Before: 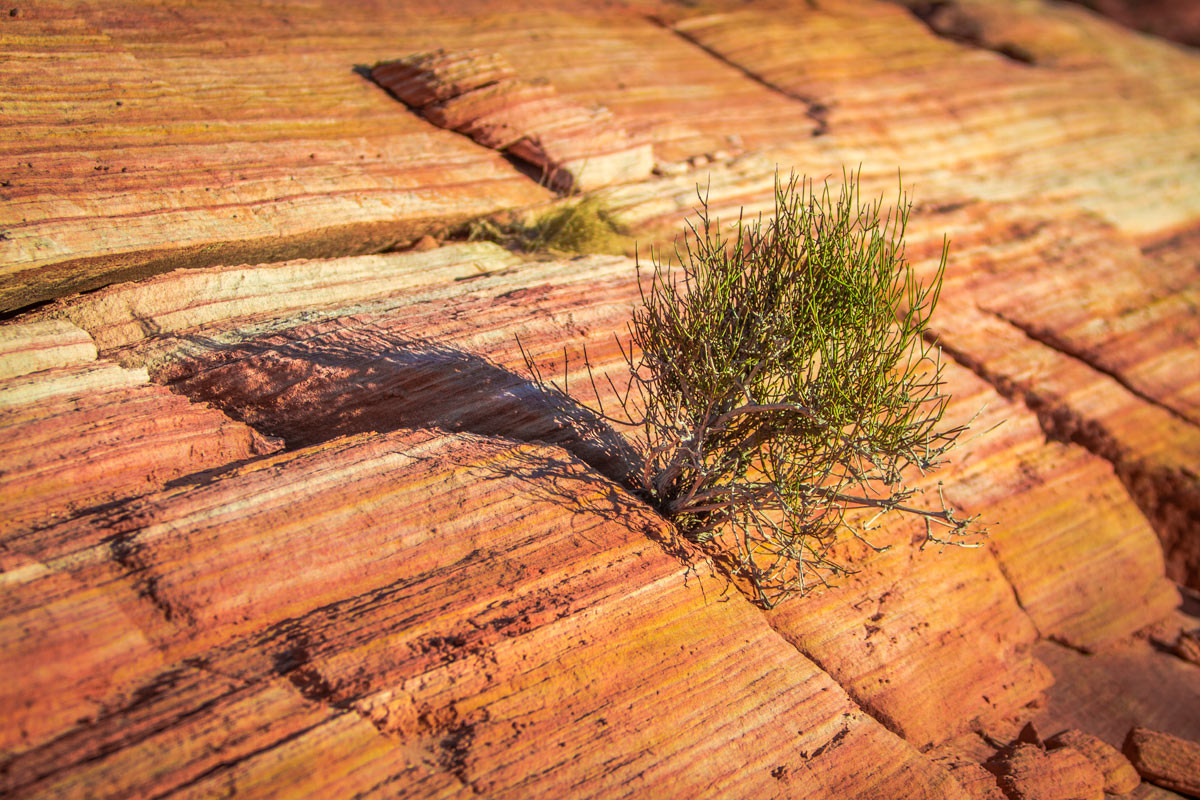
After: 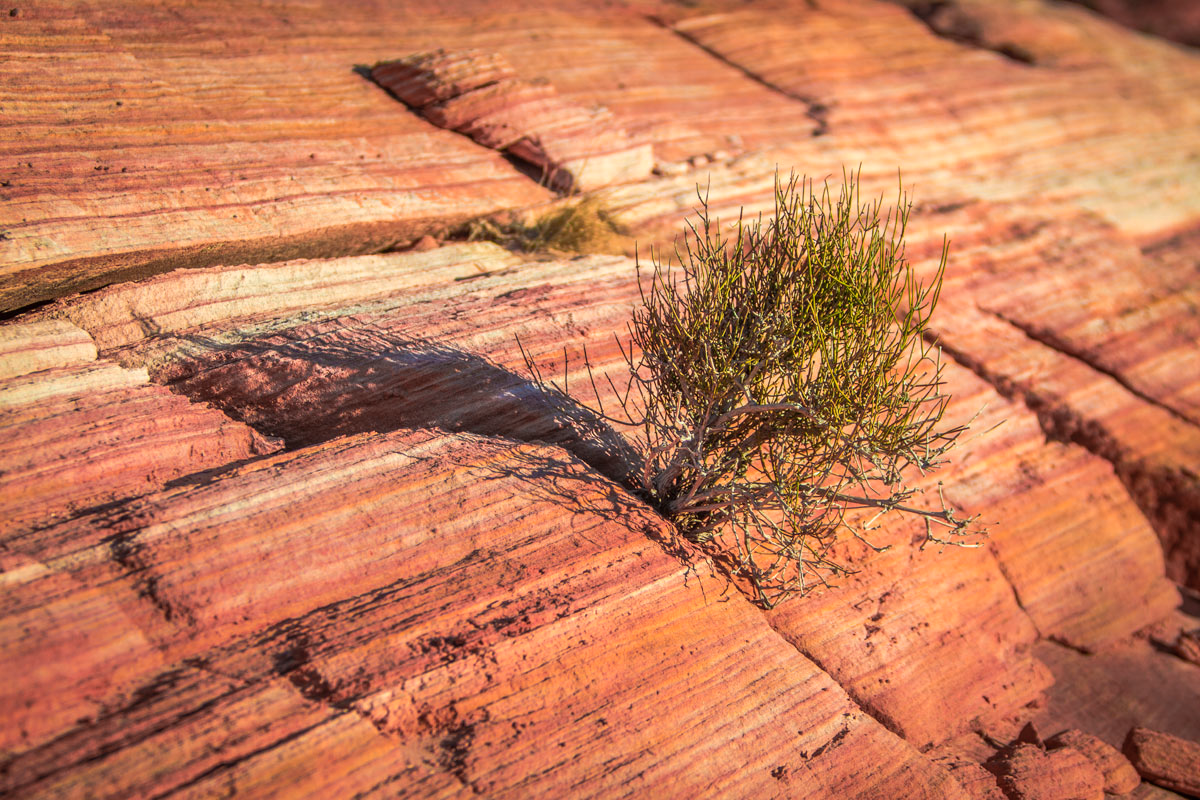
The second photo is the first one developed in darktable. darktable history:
color zones: curves: ch1 [(0, 0.469) (0.072, 0.457) (0.243, 0.494) (0.429, 0.5) (0.571, 0.5) (0.714, 0.5) (0.857, 0.5) (1, 0.469)]; ch2 [(0, 0.499) (0.143, 0.467) (0.242, 0.436) (0.429, 0.493) (0.571, 0.5) (0.714, 0.5) (0.857, 0.5) (1, 0.499)]
